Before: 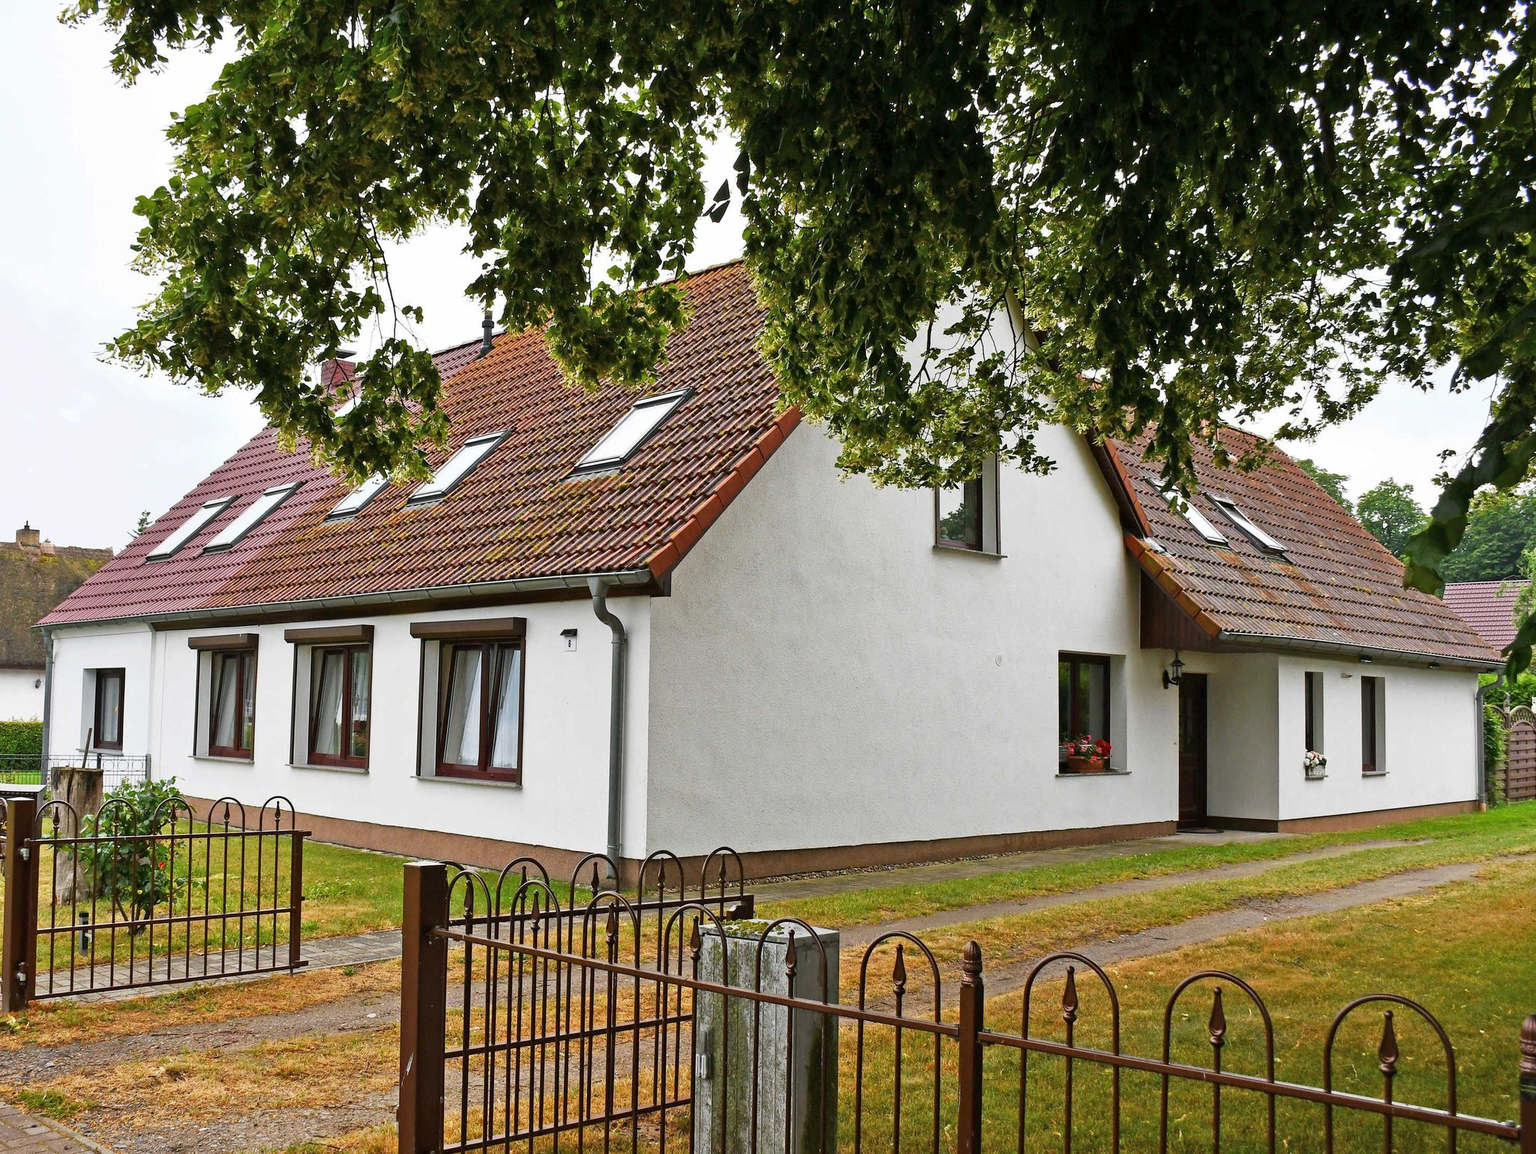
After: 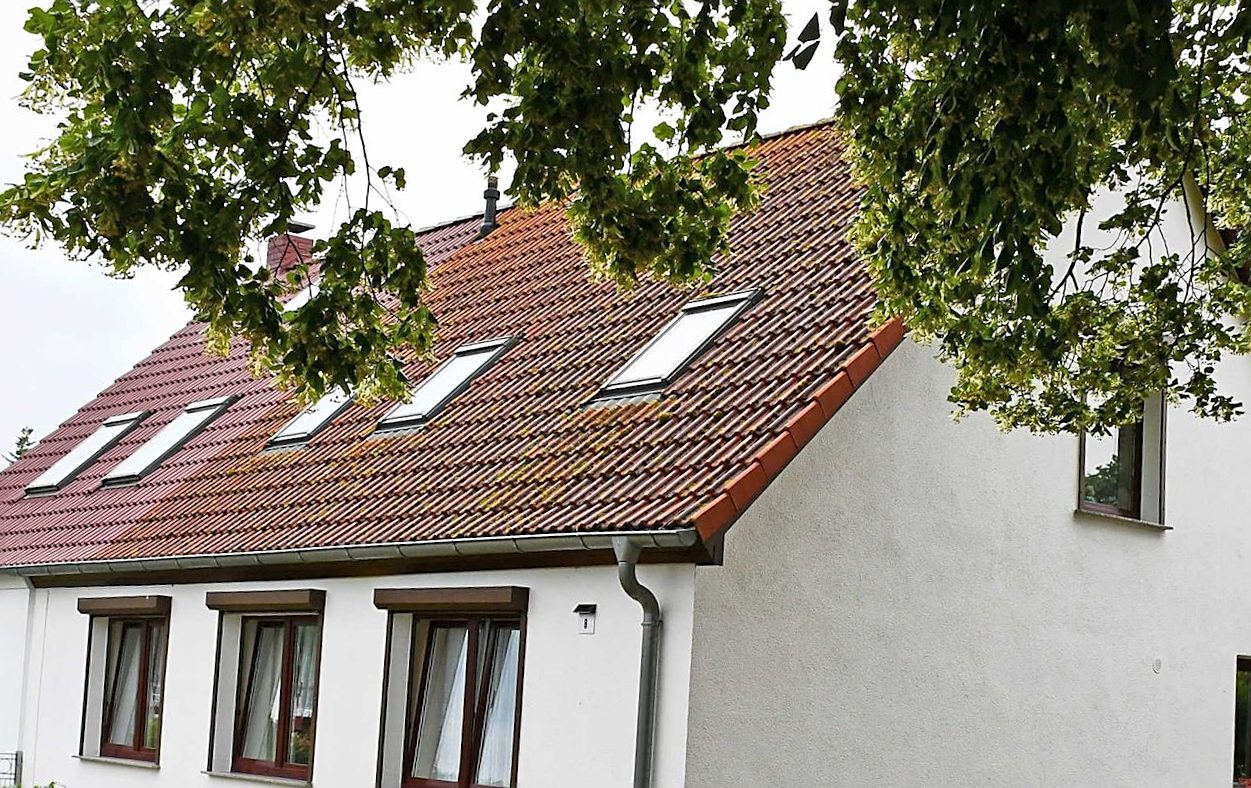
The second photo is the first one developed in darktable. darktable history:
sharpen: on, module defaults
rotate and perspective: rotation -3°, crop left 0.031, crop right 0.968, crop top 0.07, crop bottom 0.93
crop and rotate: angle -4.99°, left 2.122%, top 6.945%, right 27.566%, bottom 30.519%
